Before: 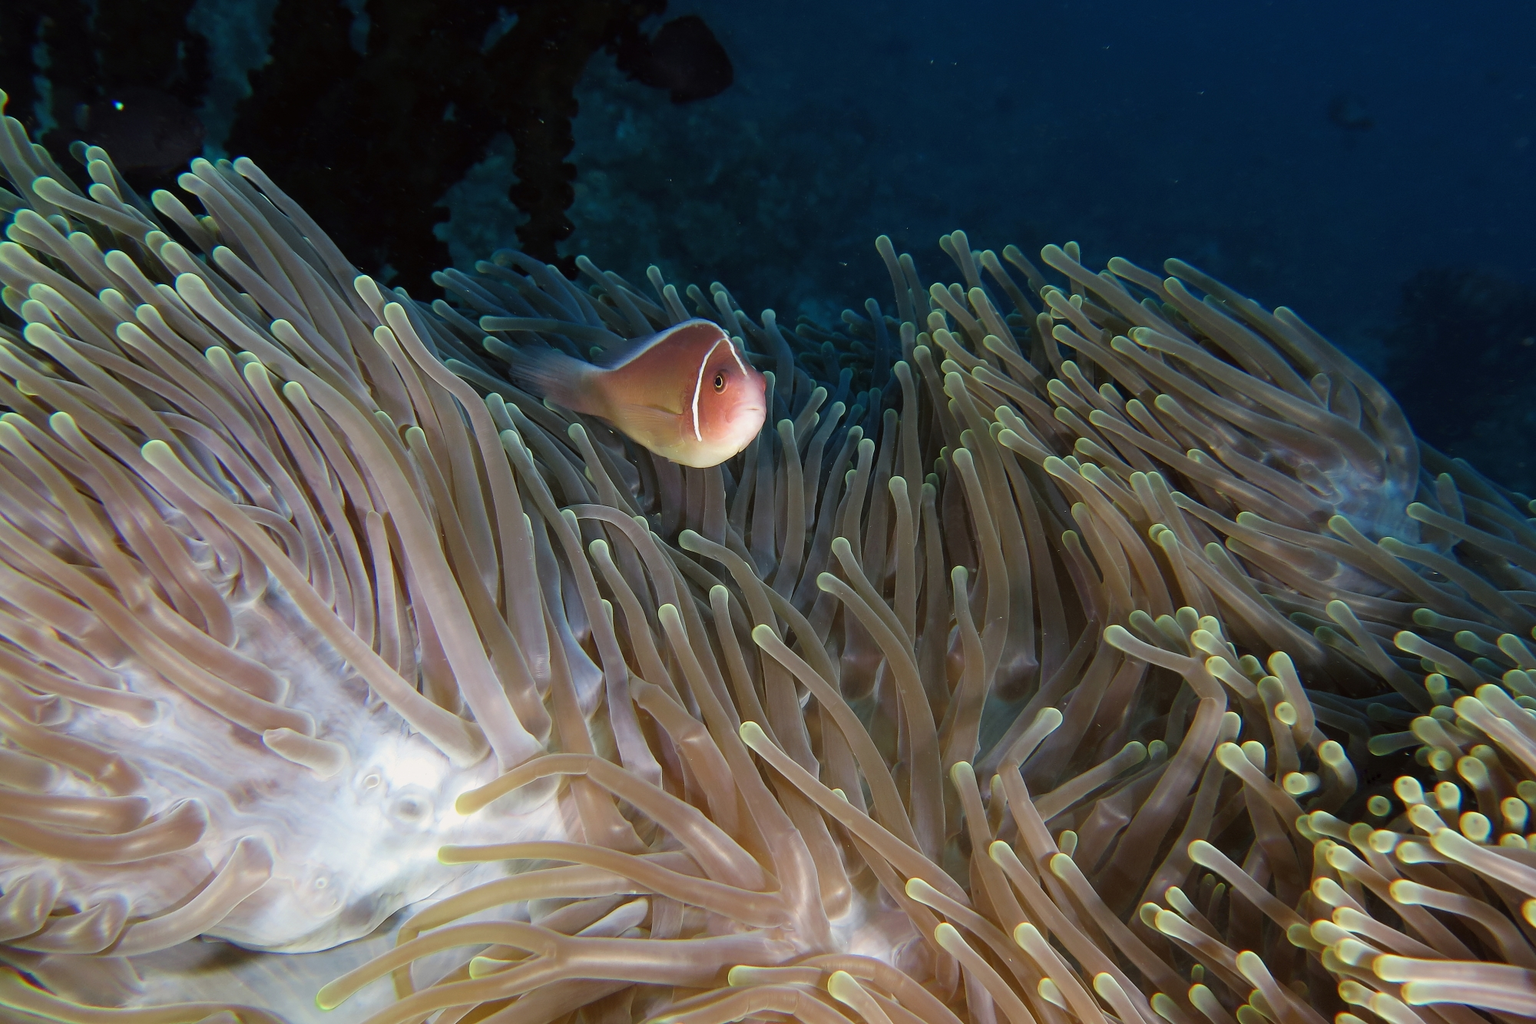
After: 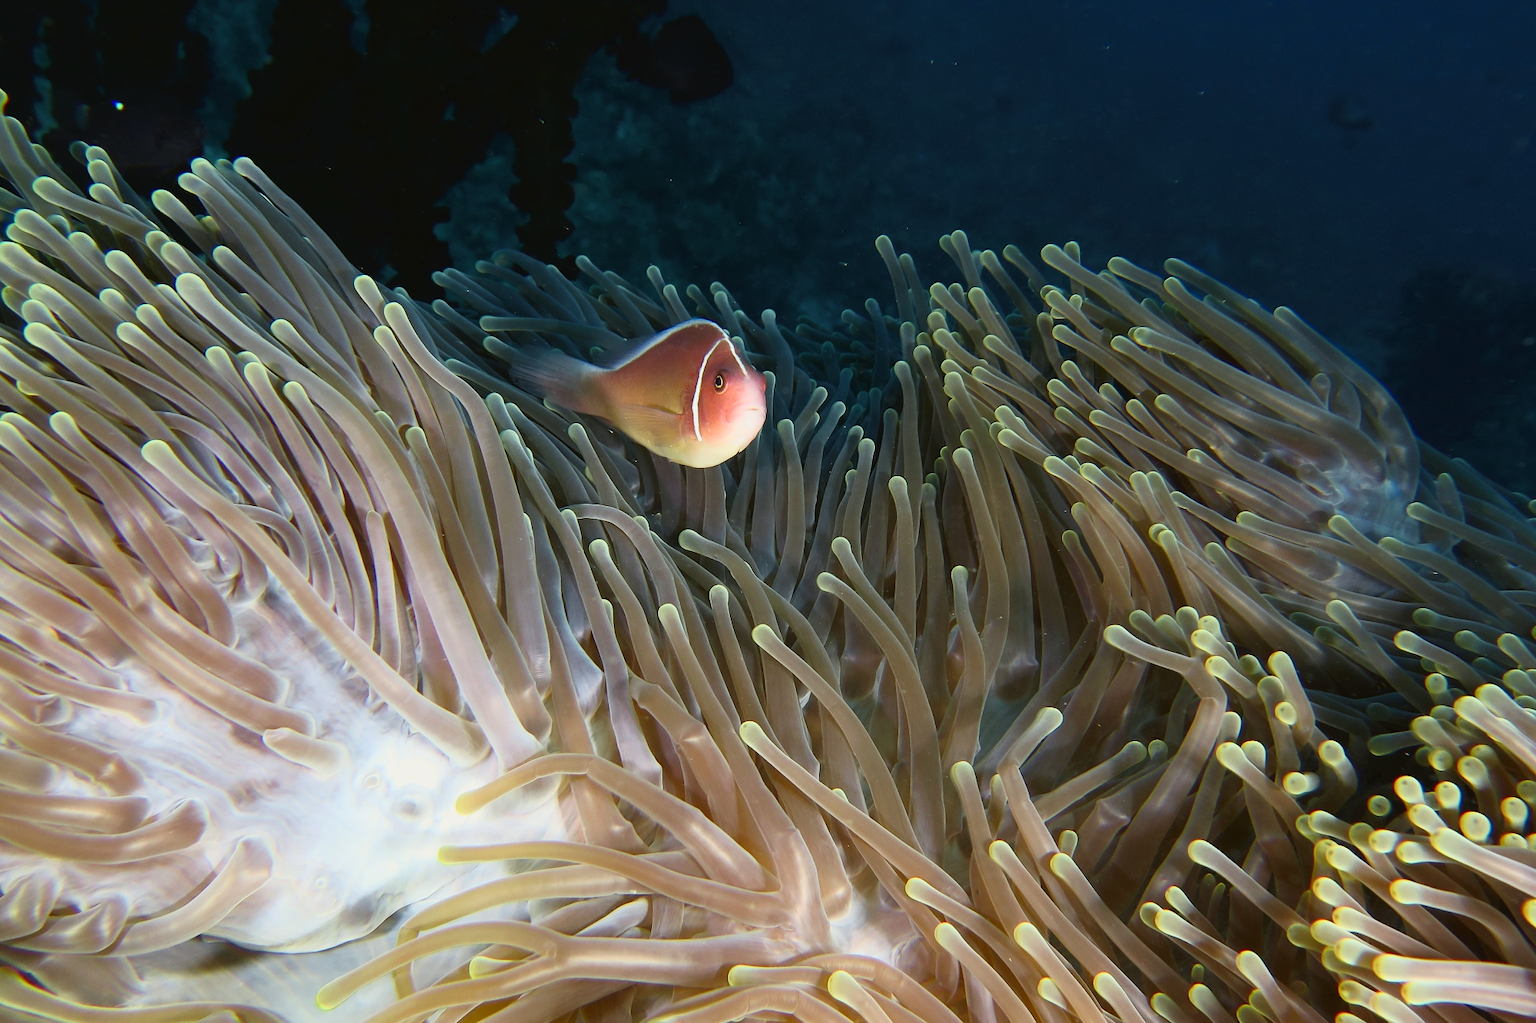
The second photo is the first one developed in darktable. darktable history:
tone curve: curves: ch0 [(0, 0.03) (0.037, 0.045) (0.123, 0.123) (0.19, 0.186) (0.277, 0.279) (0.474, 0.517) (0.584, 0.664) (0.678, 0.777) (0.875, 0.92) (1, 0.965)]; ch1 [(0, 0) (0.243, 0.245) (0.402, 0.41) (0.493, 0.487) (0.508, 0.503) (0.531, 0.532) (0.551, 0.556) (0.637, 0.671) (0.694, 0.732) (1, 1)]; ch2 [(0, 0) (0.249, 0.216) (0.356, 0.329) (0.424, 0.442) (0.476, 0.477) (0.498, 0.503) (0.517, 0.524) (0.532, 0.547) (0.562, 0.576) (0.614, 0.644) (0.706, 0.748) (0.808, 0.809) (0.991, 0.968)], color space Lab, independent channels, preserve colors none
